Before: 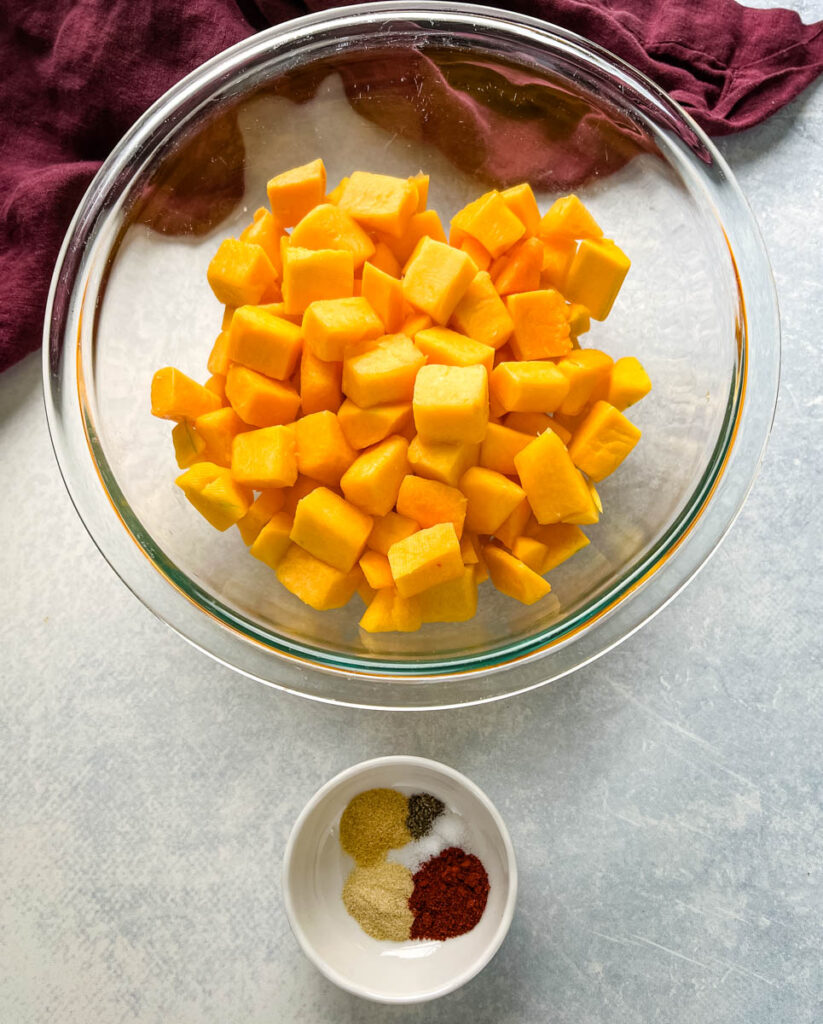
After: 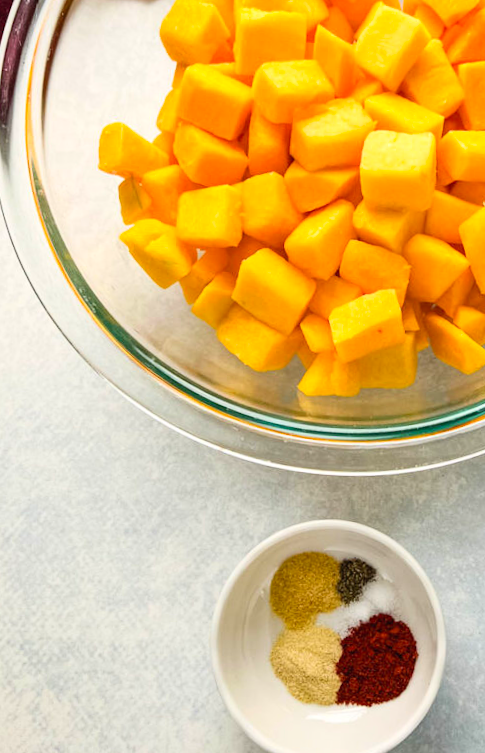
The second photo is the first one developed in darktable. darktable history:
contrast brightness saturation: contrast 0.2, brightness 0.16, saturation 0.22
crop: left 8.966%, top 23.852%, right 34.699%, bottom 4.703%
rotate and perspective: rotation 2.27°, automatic cropping off
